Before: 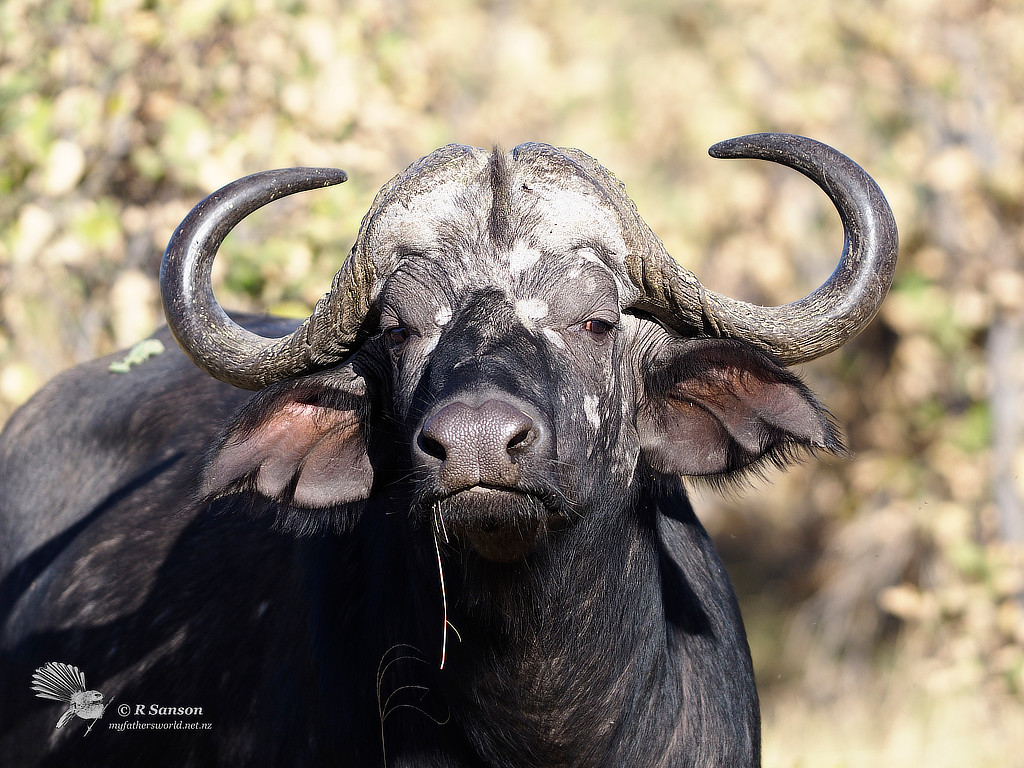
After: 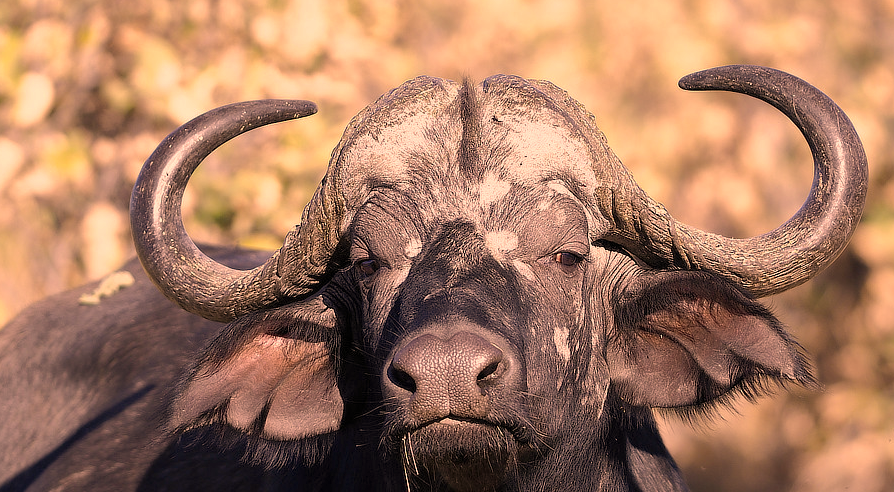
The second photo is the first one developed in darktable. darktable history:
crop: left 3.024%, top 8.863%, right 9.661%, bottom 27.024%
color correction: highlights a* 39.59, highlights b* 39.6, saturation 0.686
shadows and highlights: on, module defaults
